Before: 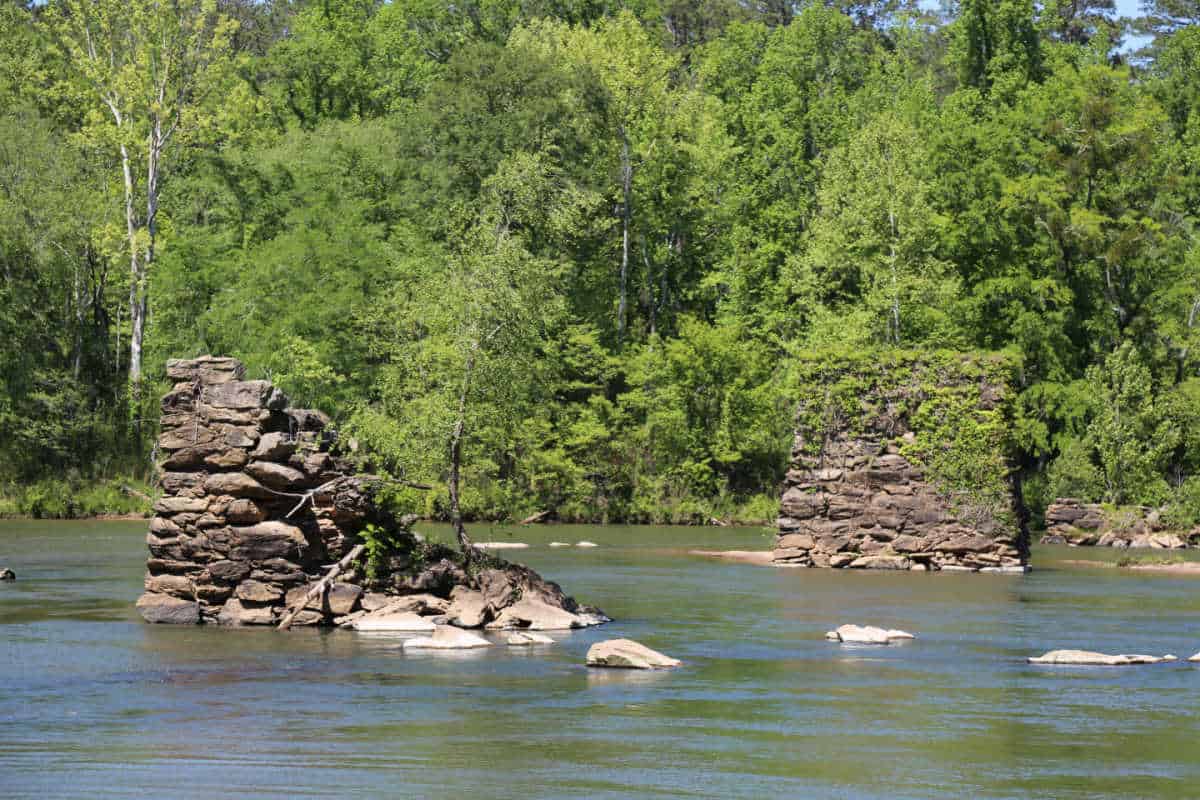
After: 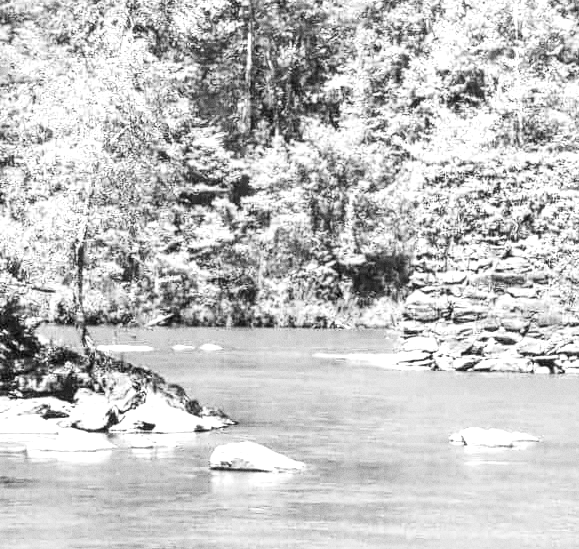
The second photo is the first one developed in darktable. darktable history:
contrast brightness saturation: contrast 0.23, brightness 0.1, saturation 0.29
crop: left 31.379%, top 24.658%, right 20.326%, bottom 6.628%
exposure: black level correction 0, exposure 1.5 EV, compensate exposure bias true, compensate highlight preservation false
local contrast: on, module defaults
grain: coarseness 0.47 ISO
monochrome: a 32, b 64, size 2.3
